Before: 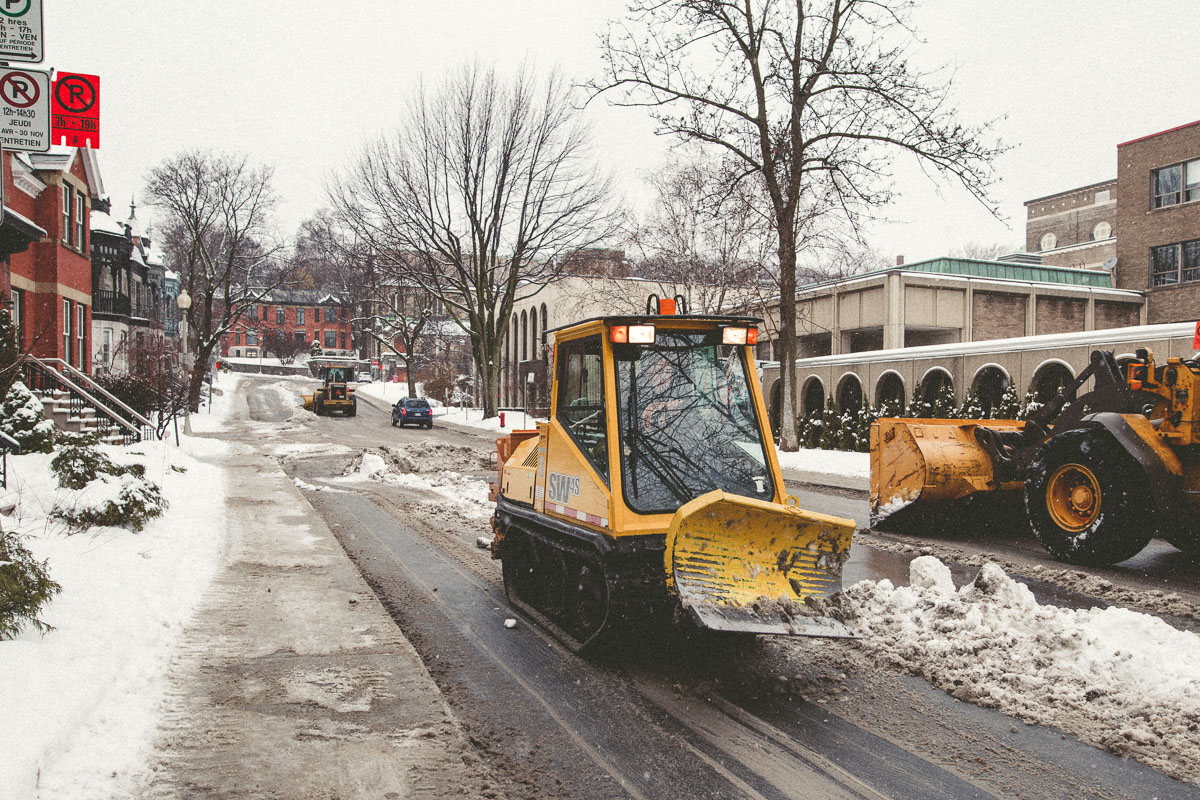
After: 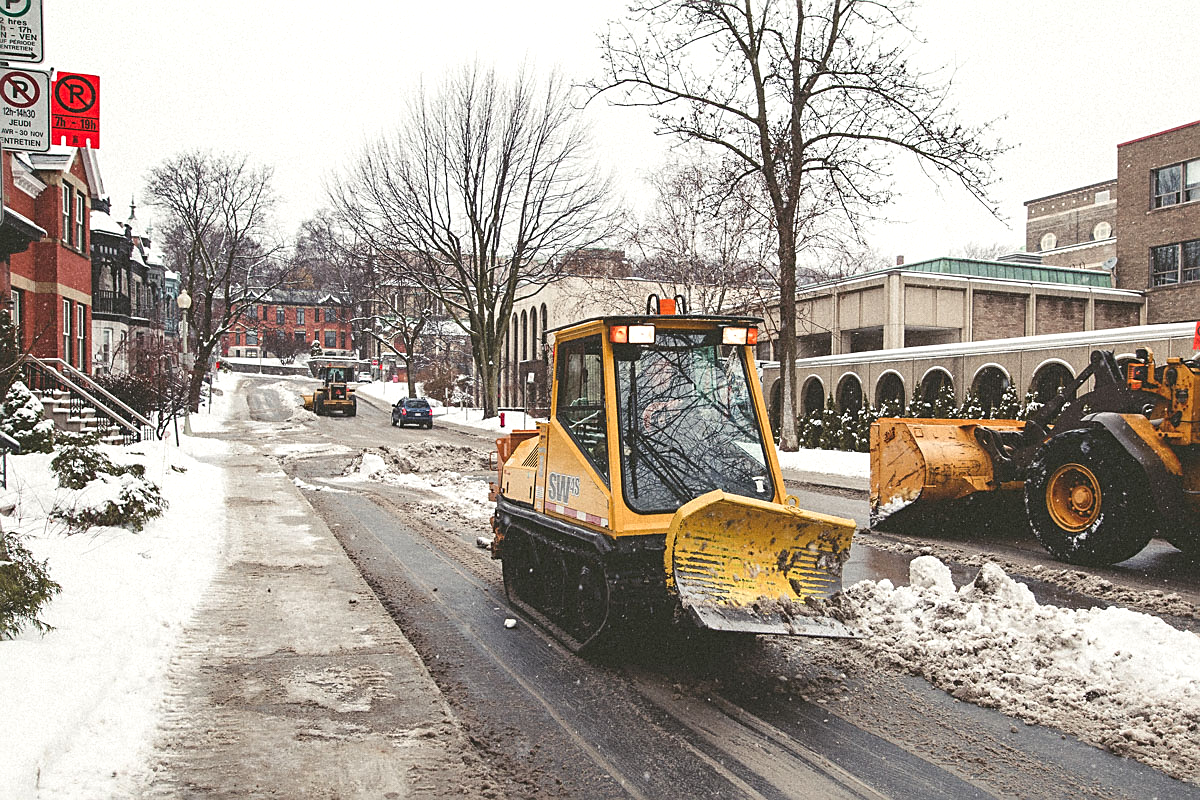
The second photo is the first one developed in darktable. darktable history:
exposure: exposure 0.2 EV, compensate highlight preservation false
sharpen: on, module defaults
